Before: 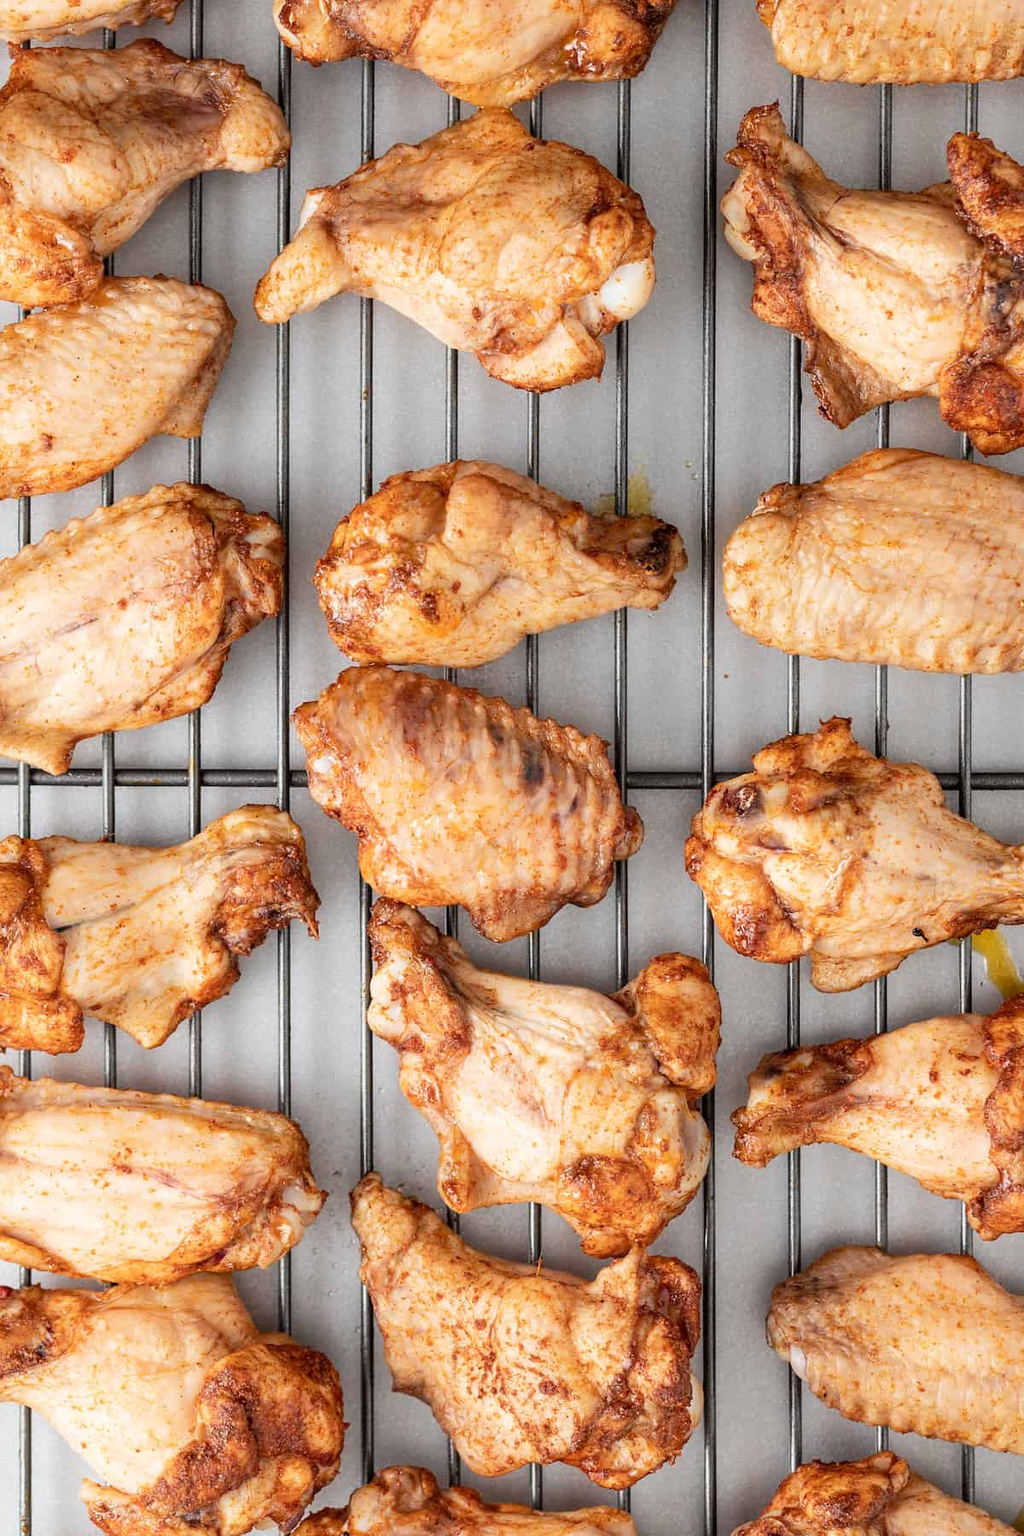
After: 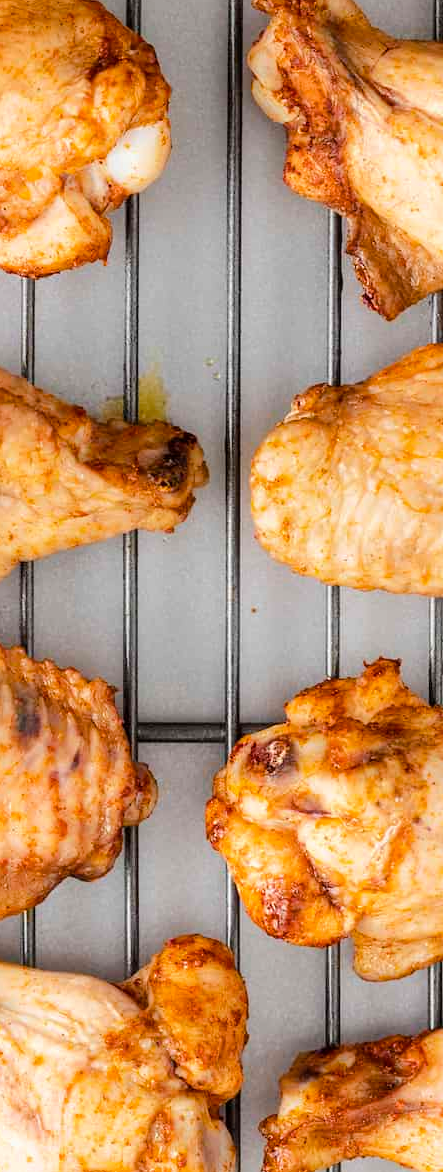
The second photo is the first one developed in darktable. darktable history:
crop and rotate: left 49.821%, top 10.147%, right 13.238%, bottom 24.698%
color balance rgb: perceptual saturation grading › global saturation 19.979%, perceptual brilliance grading › mid-tones 10.007%, perceptual brilliance grading › shadows 14.248%, global vibrance 14.155%
